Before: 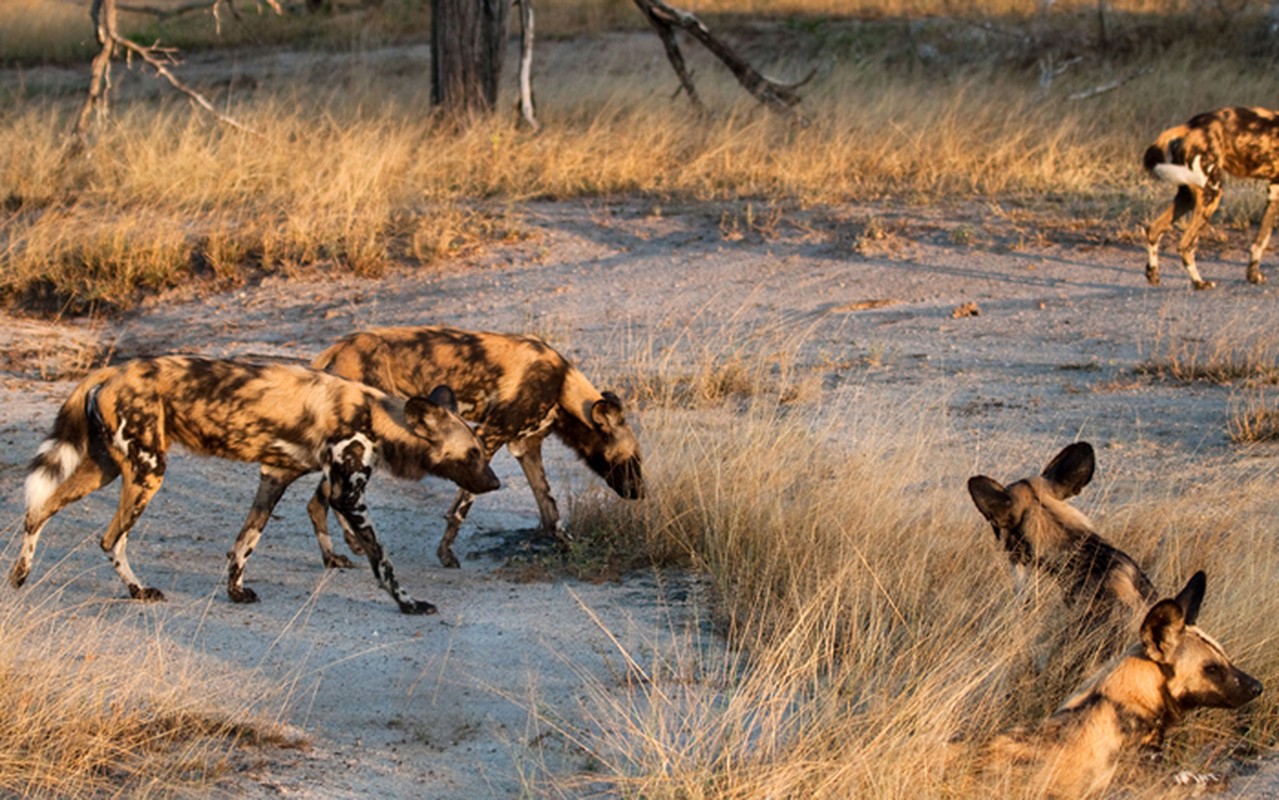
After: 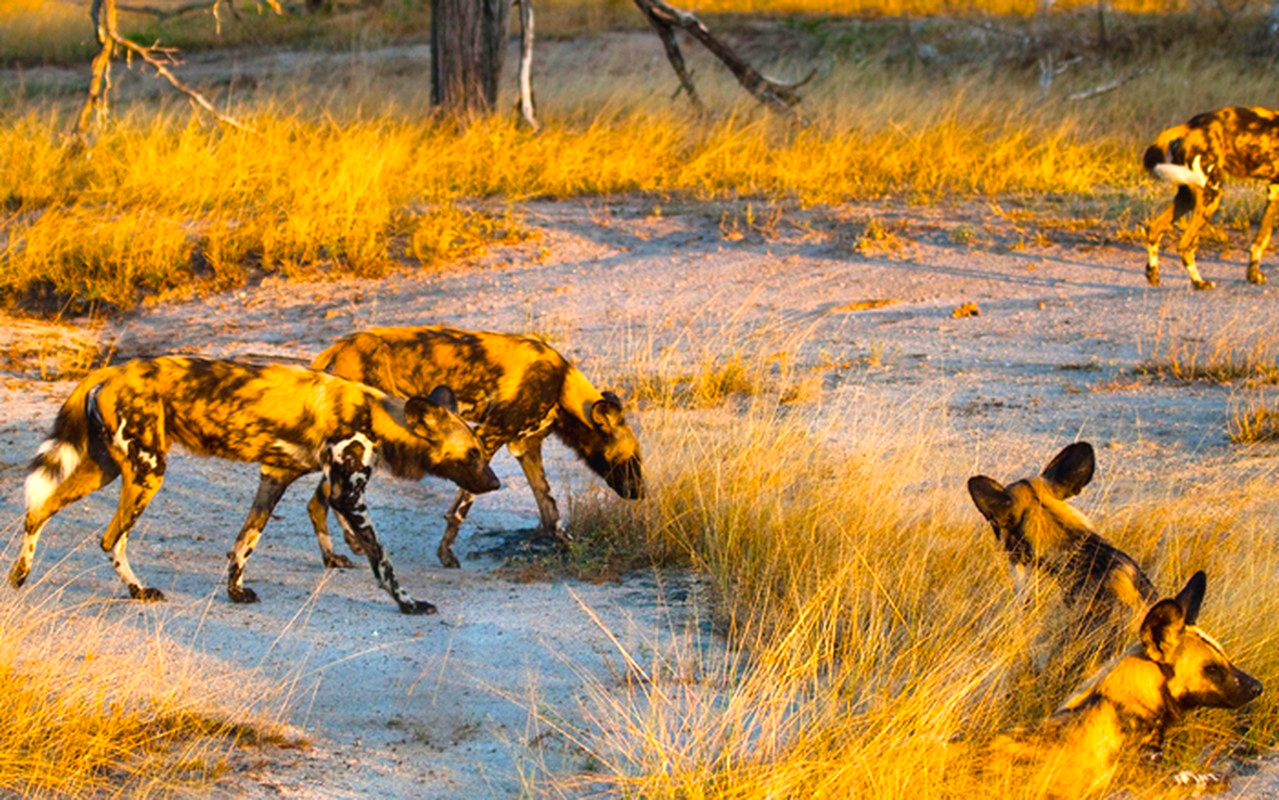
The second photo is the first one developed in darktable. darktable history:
color balance rgb: perceptual saturation grading › global saturation 74.628%, perceptual saturation grading › shadows -29.151%, global vibrance 20%
exposure: black level correction -0.002, exposure 0.545 EV, compensate highlight preservation false
